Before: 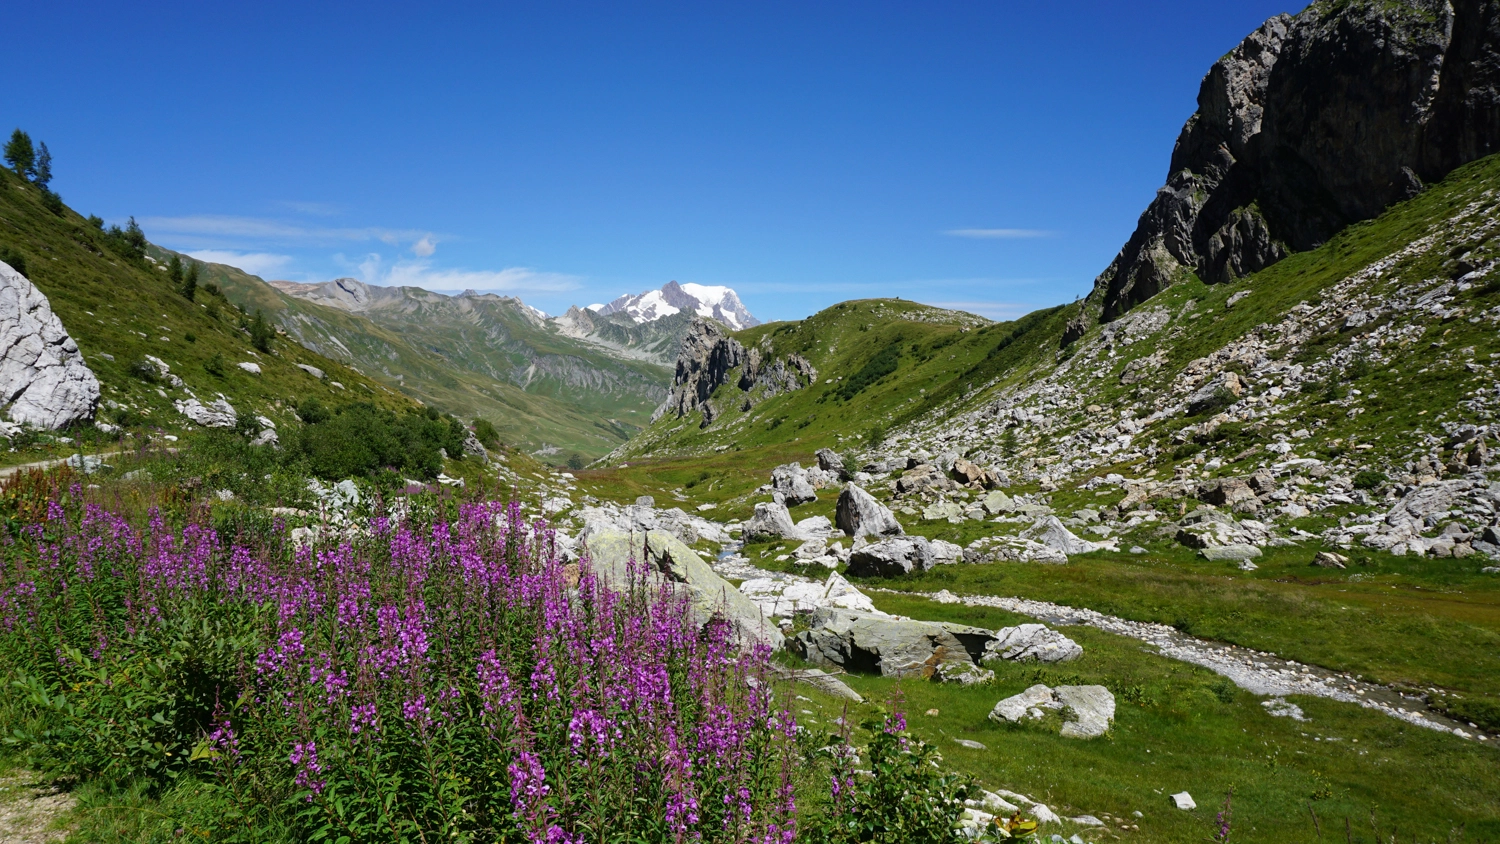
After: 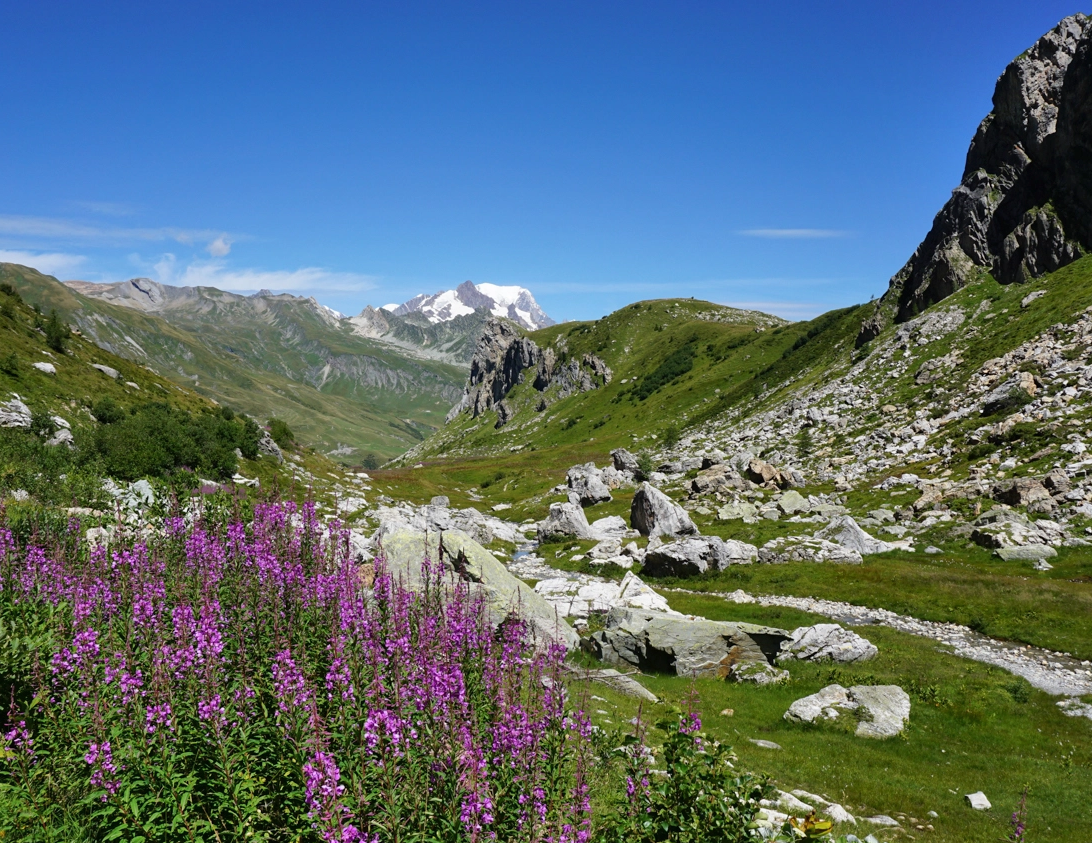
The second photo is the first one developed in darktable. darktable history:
shadows and highlights: low approximation 0.01, soften with gaussian
crop: left 13.721%, right 13.472%
